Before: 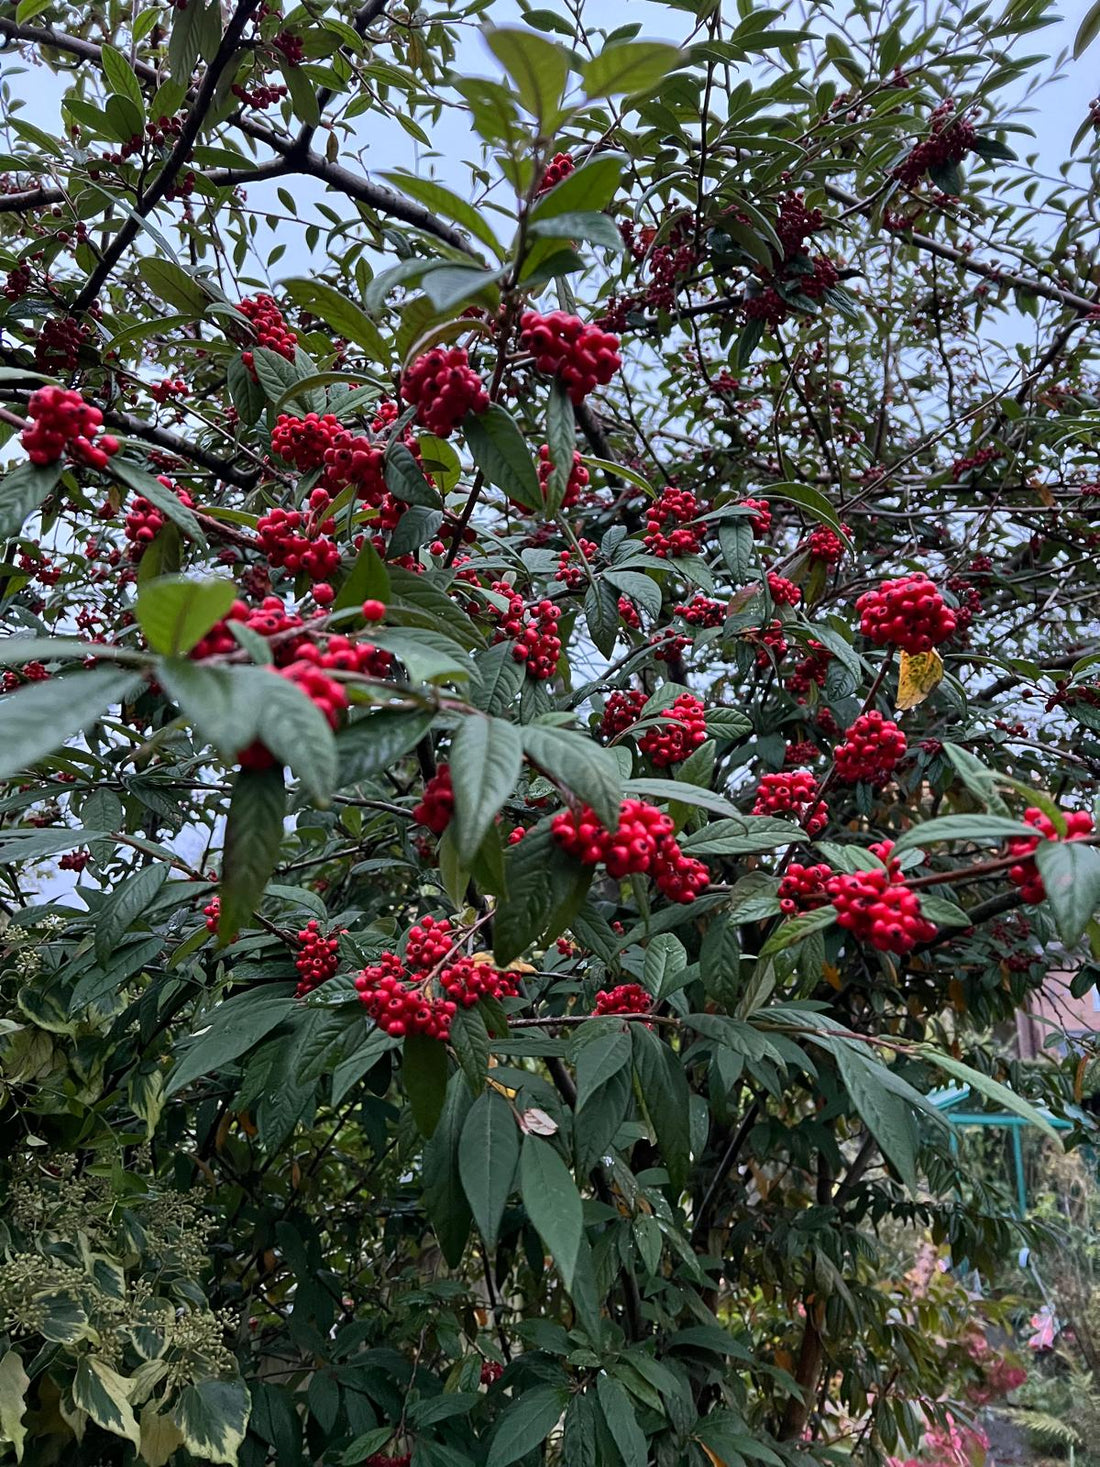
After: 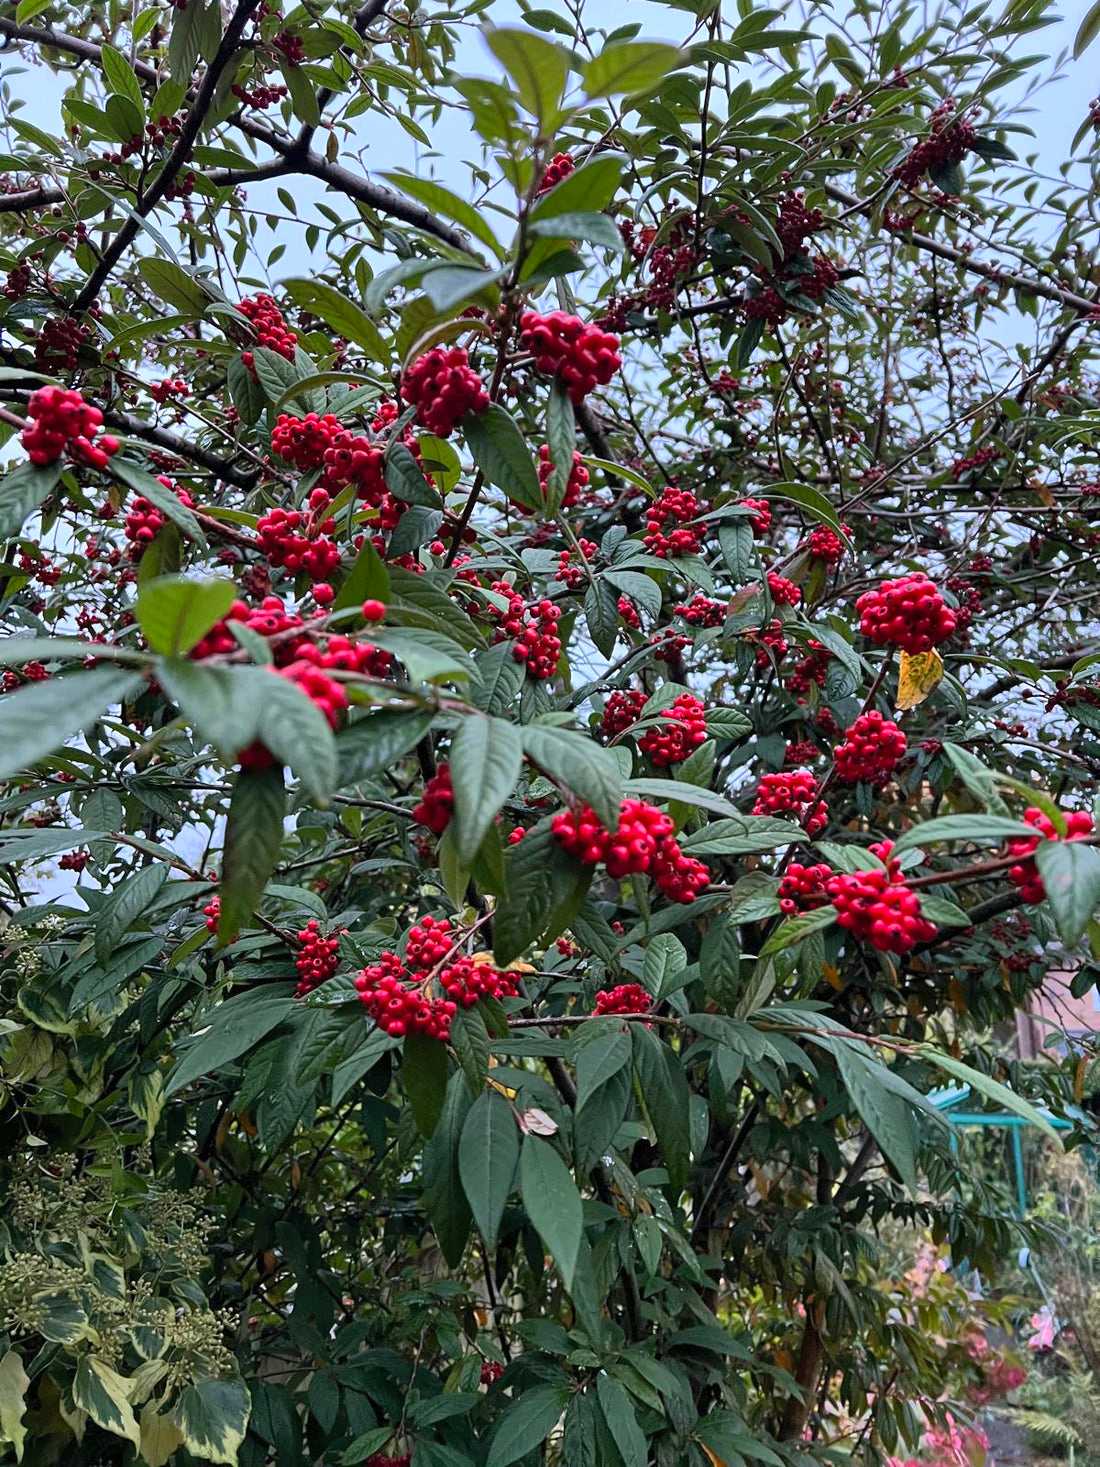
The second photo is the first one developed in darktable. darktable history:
contrast brightness saturation: contrast 0.07, brightness 0.081, saturation 0.183
